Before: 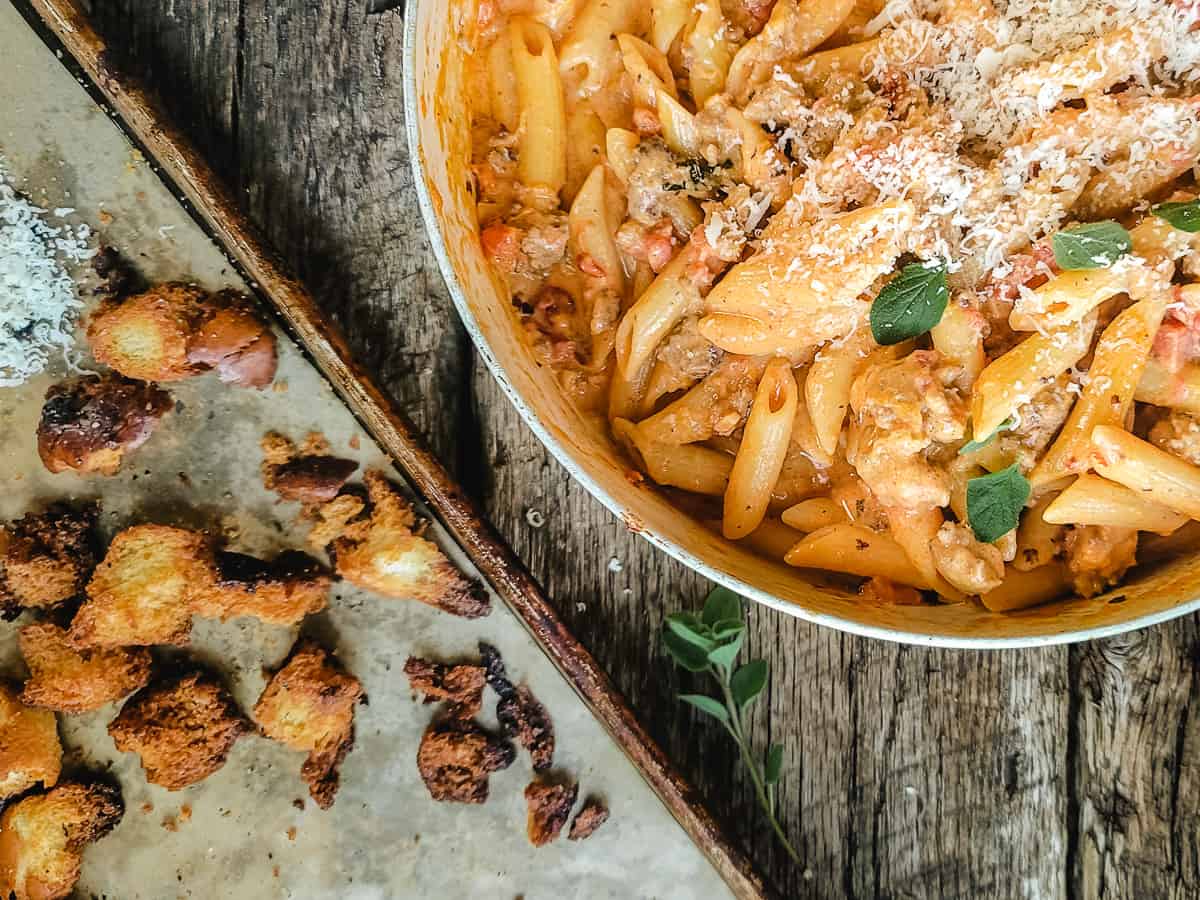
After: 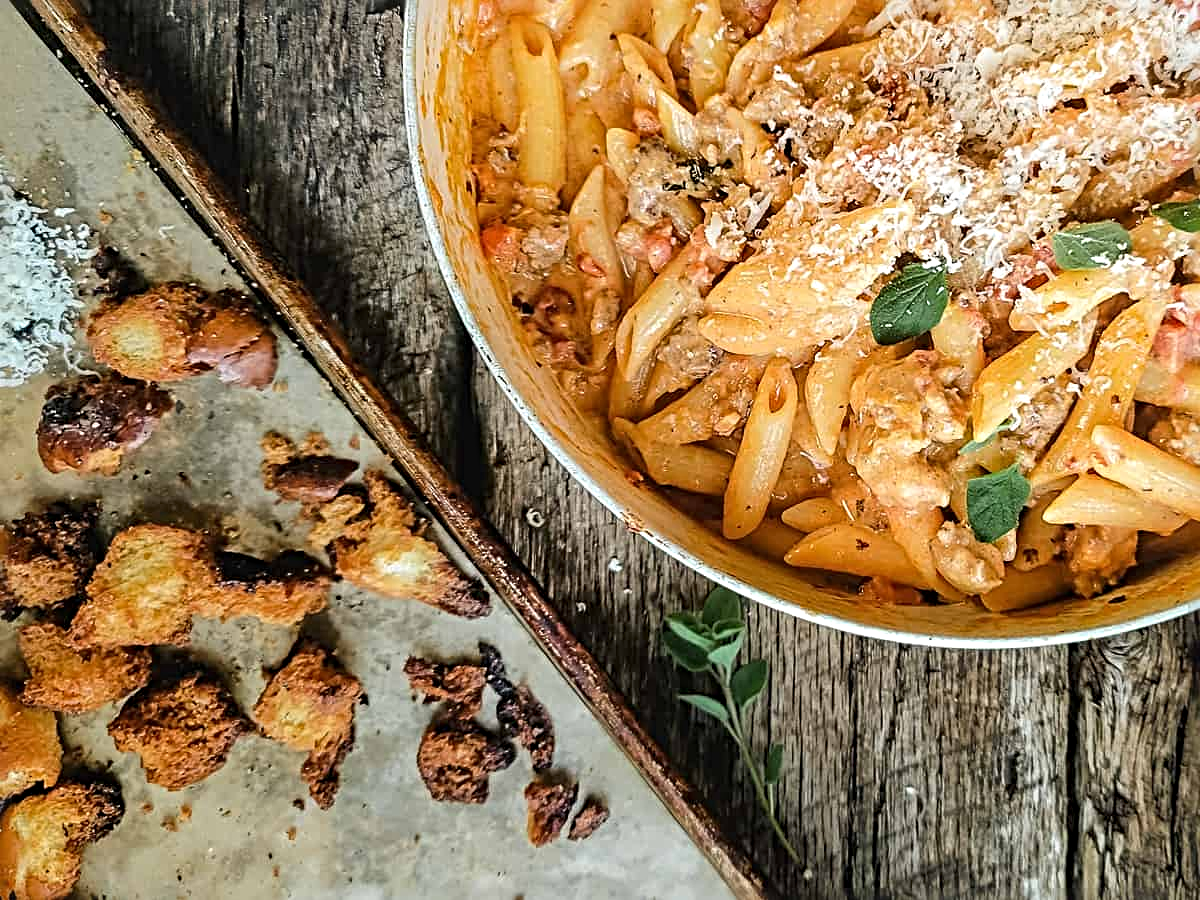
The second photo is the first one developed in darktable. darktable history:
sharpen: radius 4.902
